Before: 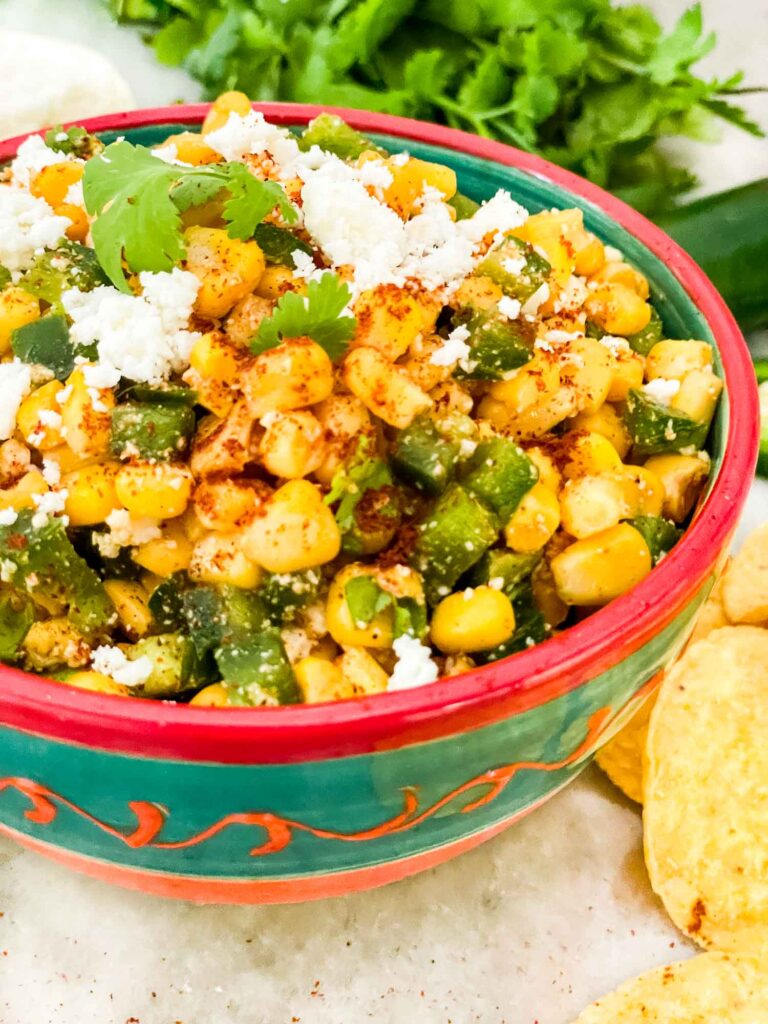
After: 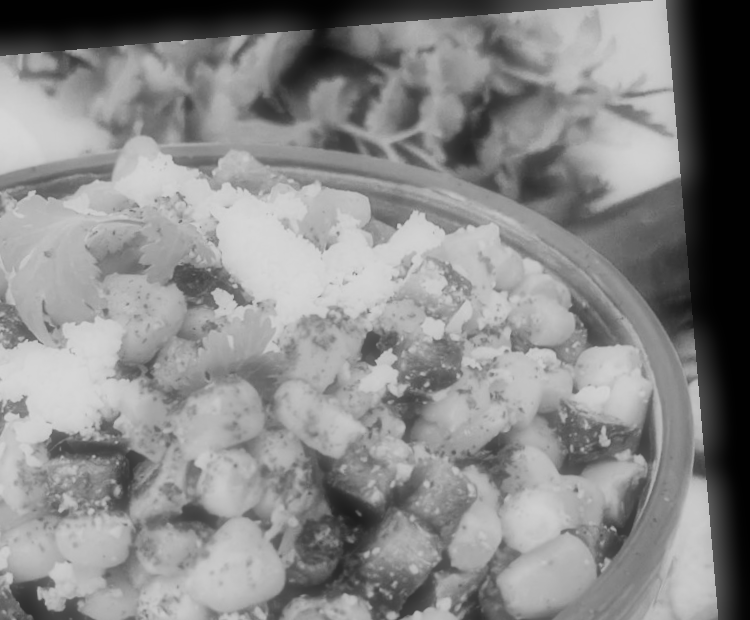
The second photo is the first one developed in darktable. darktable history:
monochrome: a 16.01, b -2.65, highlights 0.52
soften: size 60.24%, saturation 65.46%, brightness 0.506 EV, mix 25.7%
rotate and perspective: rotation -4.86°, automatic cropping off
filmic rgb: black relative exposure -7.15 EV, white relative exposure 5.36 EV, hardness 3.02, color science v6 (2022)
crop and rotate: left 11.812%, bottom 42.776%
white balance: red 0.976, blue 1.04
